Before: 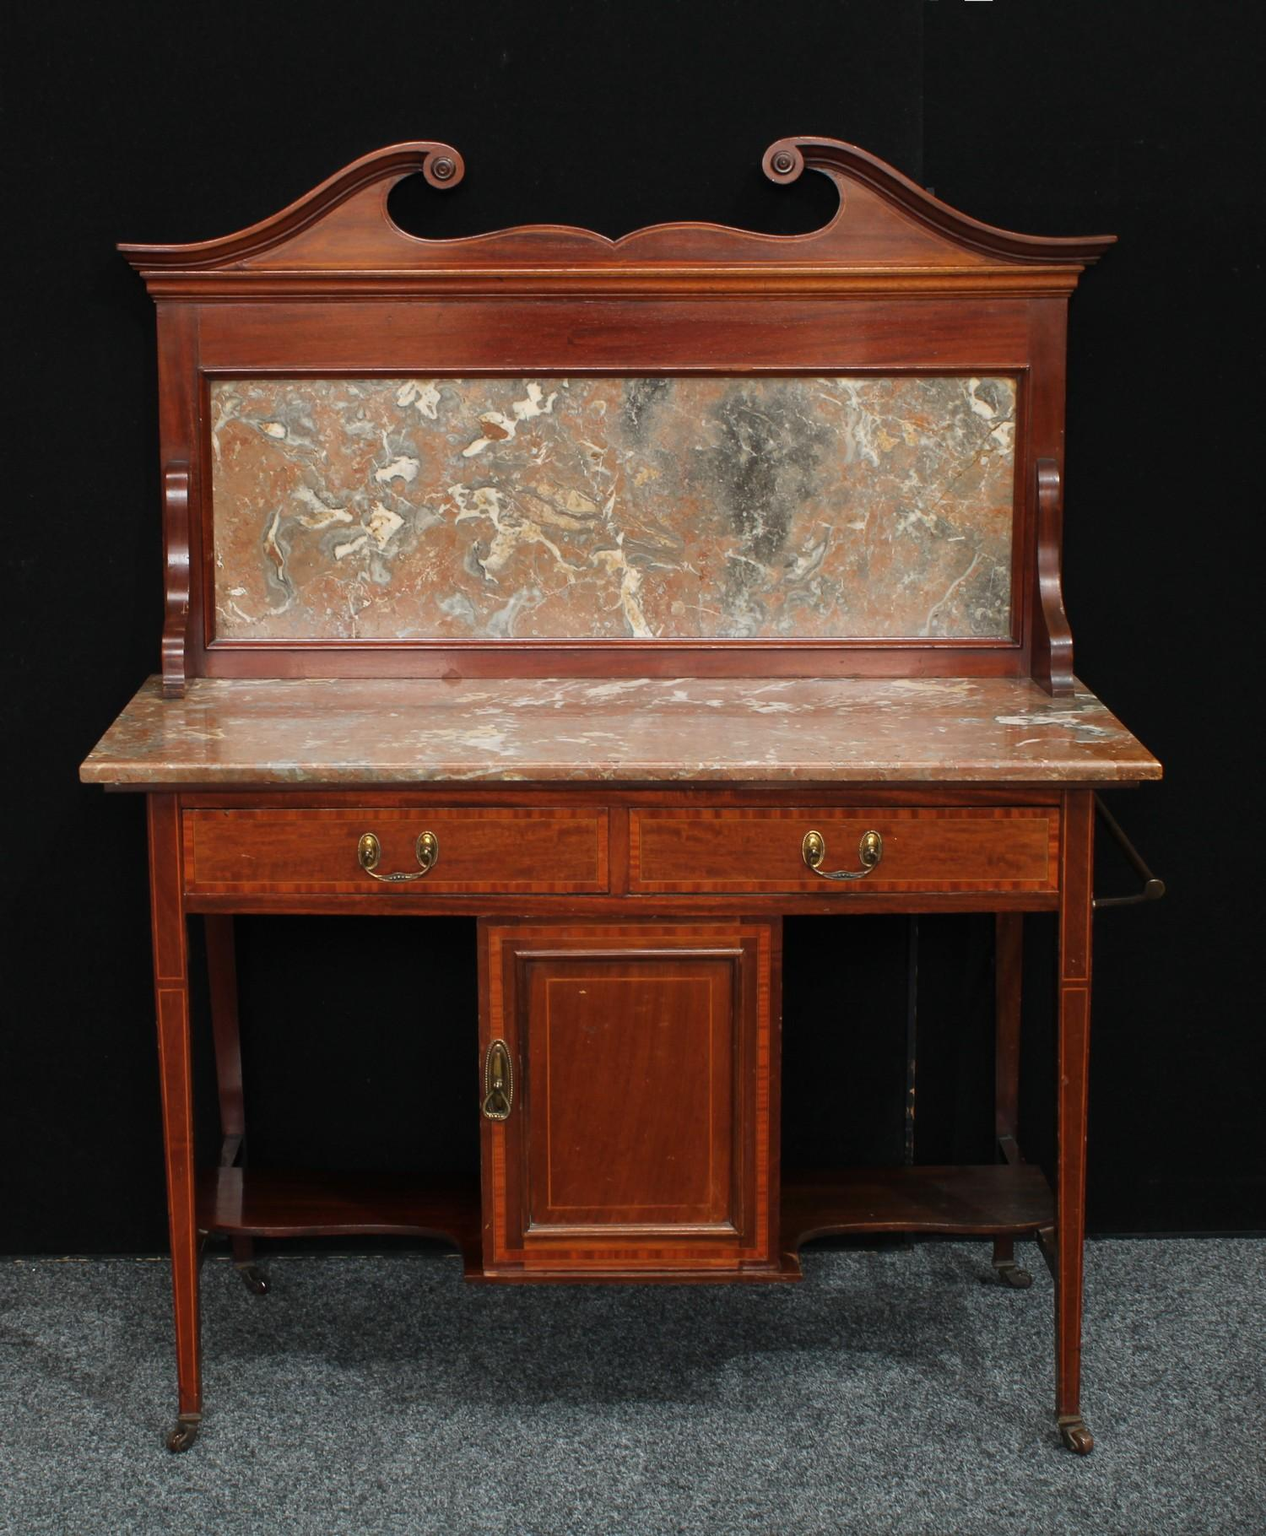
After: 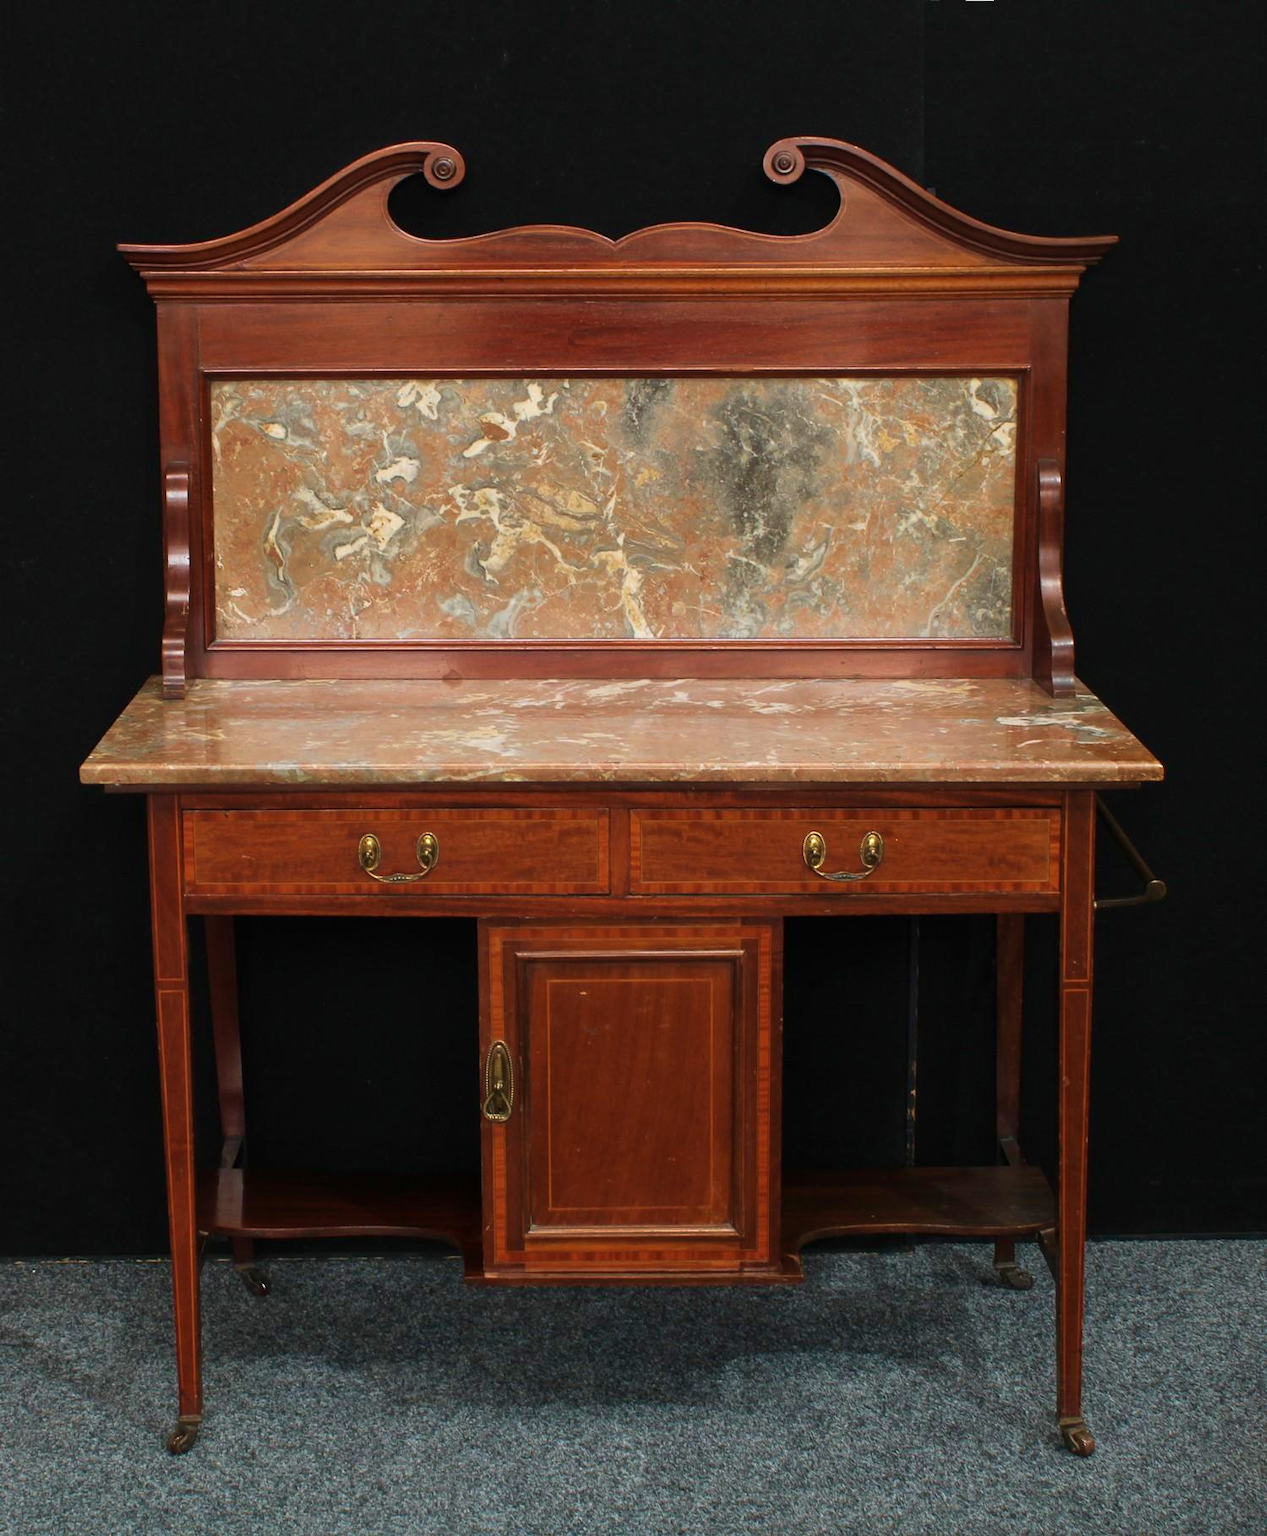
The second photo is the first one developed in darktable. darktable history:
velvia: strength 44.6%
